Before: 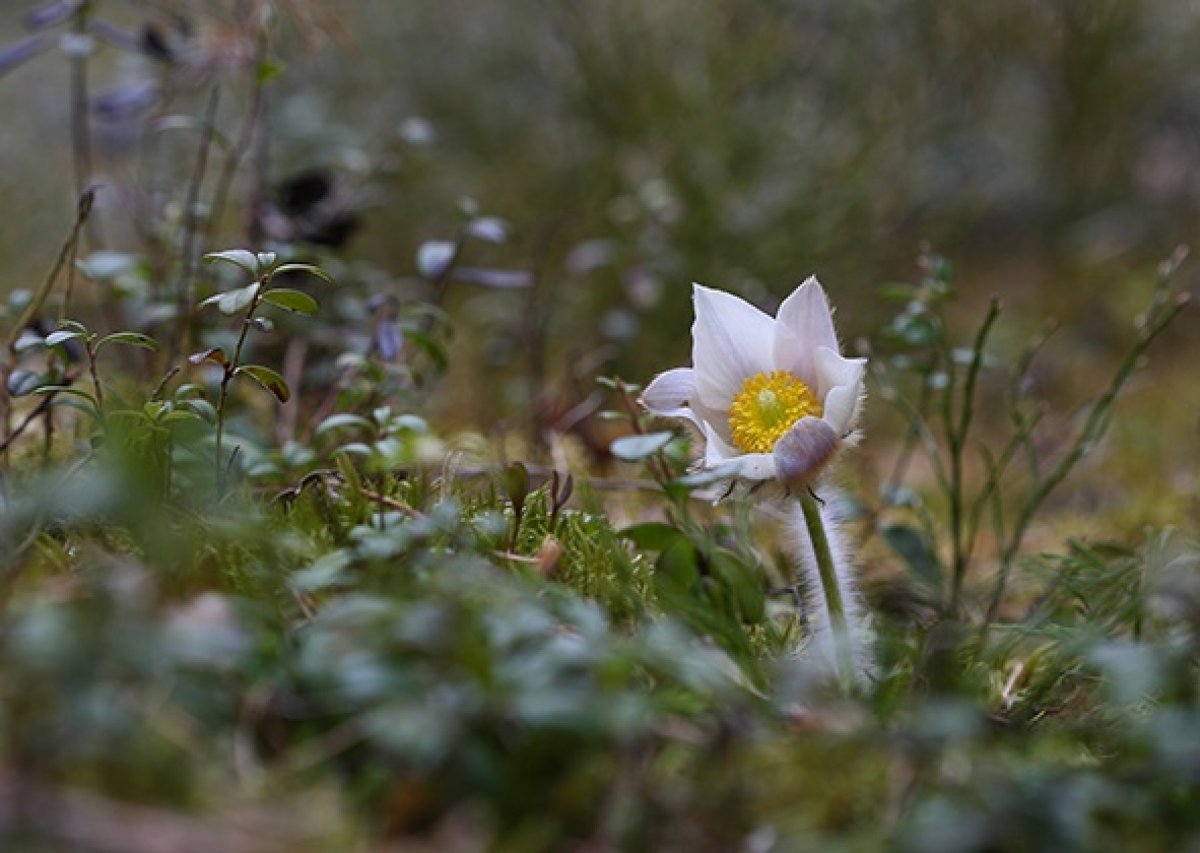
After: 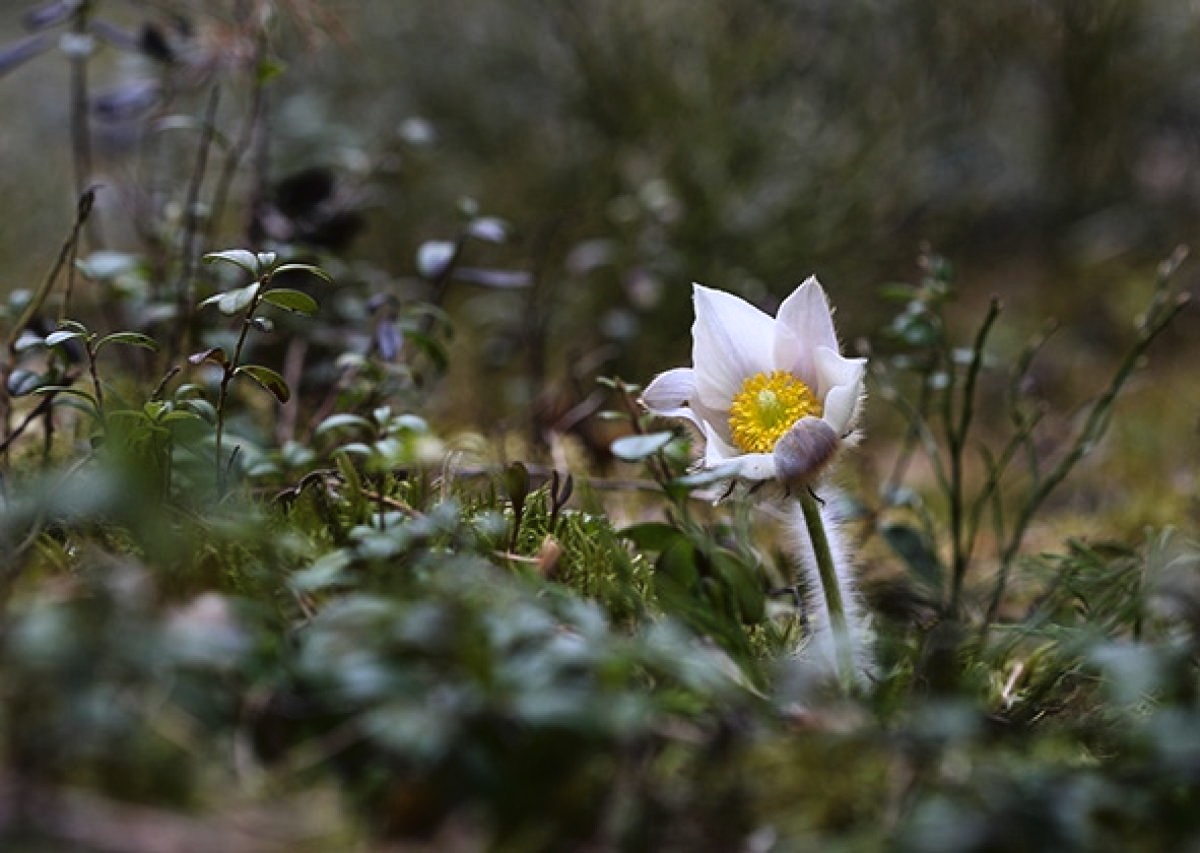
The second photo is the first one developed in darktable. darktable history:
tone curve: curves: ch0 [(0, 0) (0.003, 0.023) (0.011, 0.024) (0.025, 0.028) (0.044, 0.035) (0.069, 0.043) (0.1, 0.052) (0.136, 0.063) (0.177, 0.094) (0.224, 0.145) (0.277, 0.209) (0.335, 0.281) (0.399, 0.364) (0.468, 0.453) (0.543, 0.553) (0.623, 0.66) (0.709, 0.767) (0.801, 0.88) (0.898, 0.968) (1, 1)], color space Lab, linked channels, preserve colors none
